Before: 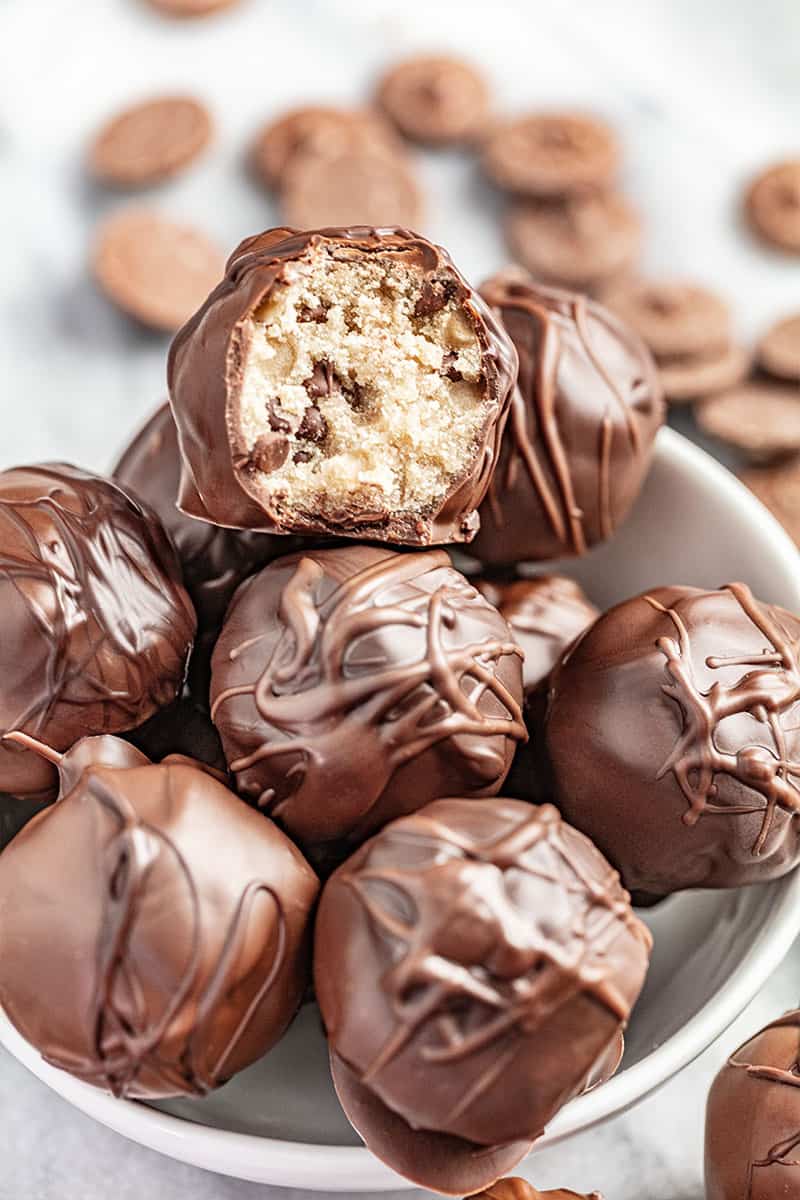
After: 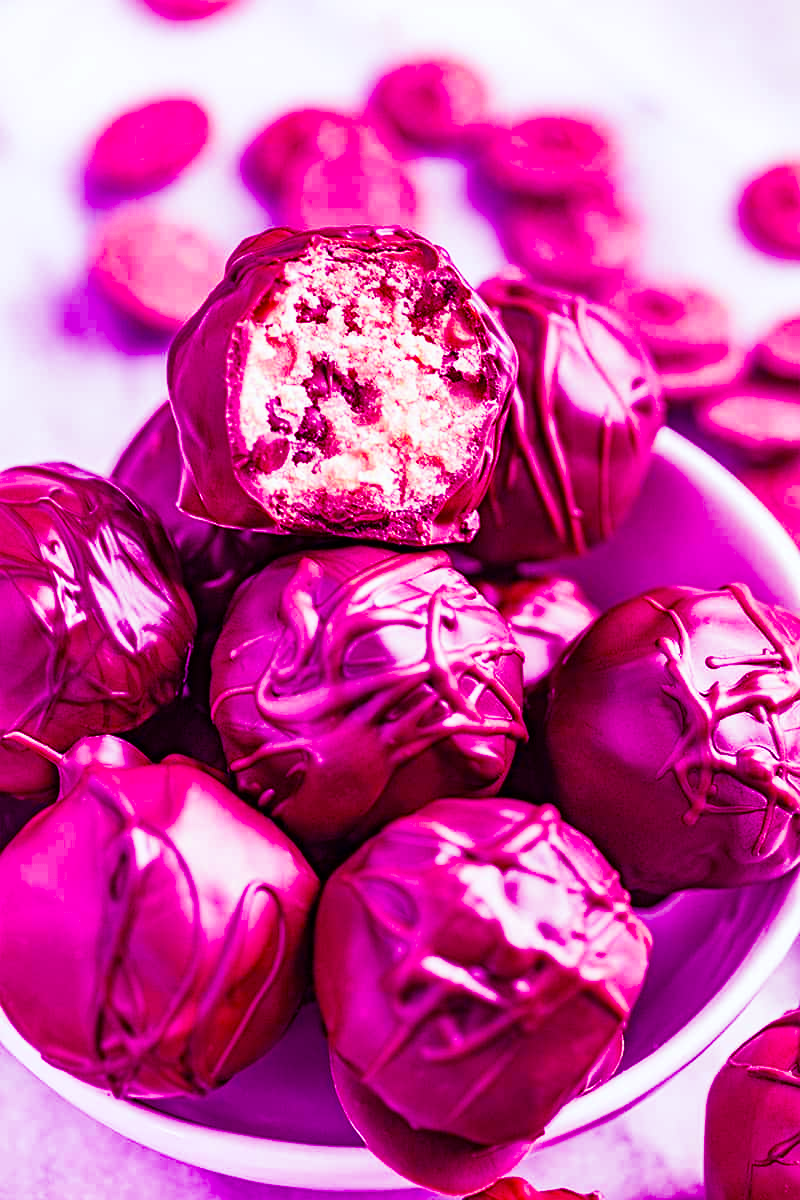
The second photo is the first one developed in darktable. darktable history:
white balance: red 0.98, blue 1.034
color balance: mode lift, gamma, gain (sRGB), lift [1, 1, 0.101, 1]
vibrance: vibrance 20%
color balance rgb: linear chroma grading › global chroma 15%, perceptual saturation grading › global saturation 30%
base curve: curves: ch0 [(0, 0) (0.204, 0.334) (0.55, 0.733) (1, 1)], preserve colors none
